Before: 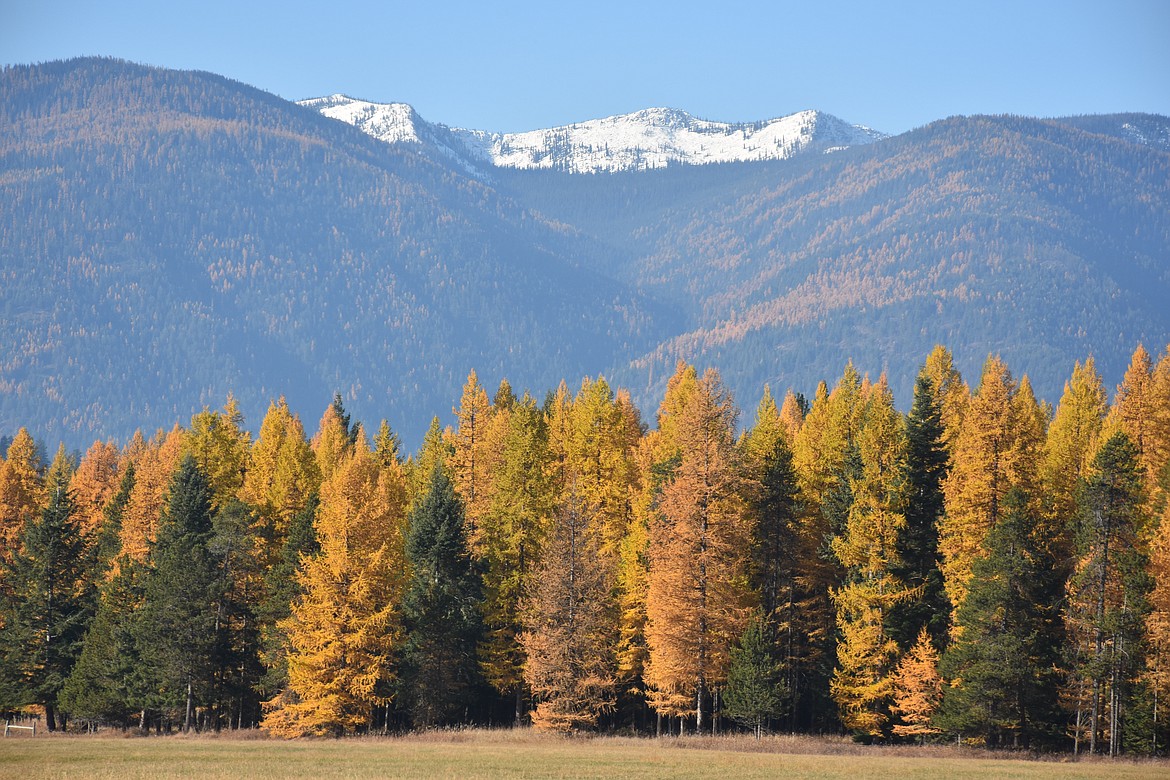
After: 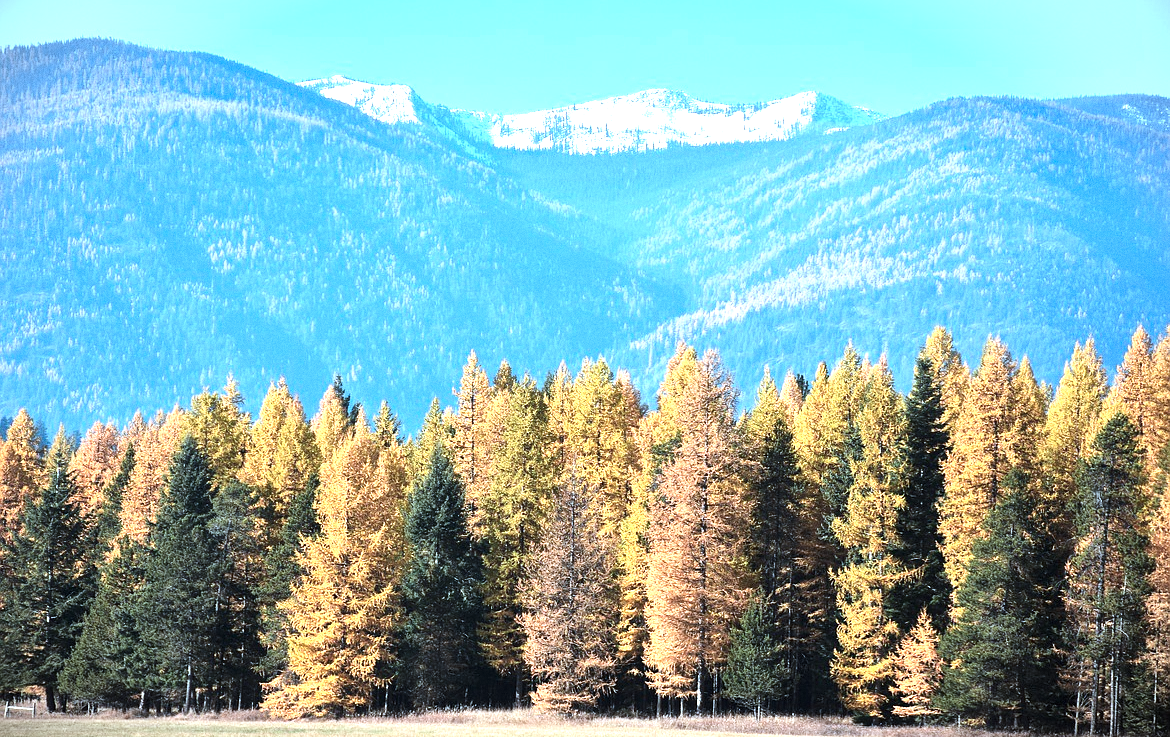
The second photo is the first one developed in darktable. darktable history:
crop and rotate: top 2.479%, bottom 3.018%
exposure: exposure 0.6 EV, compensate highlight preservation false
tone equalizer: -8 EV -0.75 EV, -7 EV -0.7 EV, -6 EV -0.6 EV, -5 EV -0.4 EV, -3 EV 0.4 EV, -2 EV 0.6 EV, -1 EV 0.7 EV, +0 EV 0.75 EV, edges refinement/feathering 500, mask exposure compensation -1.57 EV, preserve details no
levels: mode automatic, black 0.023%, white 99.97%, levels [0.062, 0.494, 0.925]
grain: coarseness 0.47 ISO
local contrast: mode bilateral grid, contrast 20, coarseness 50, detail 130%, midtone range 0.2
color correction: highlights a* -9.35, highlights b* -23.15
vignetting: fall-off start 100%, brightness -0.282, width/height ratio 1.31
